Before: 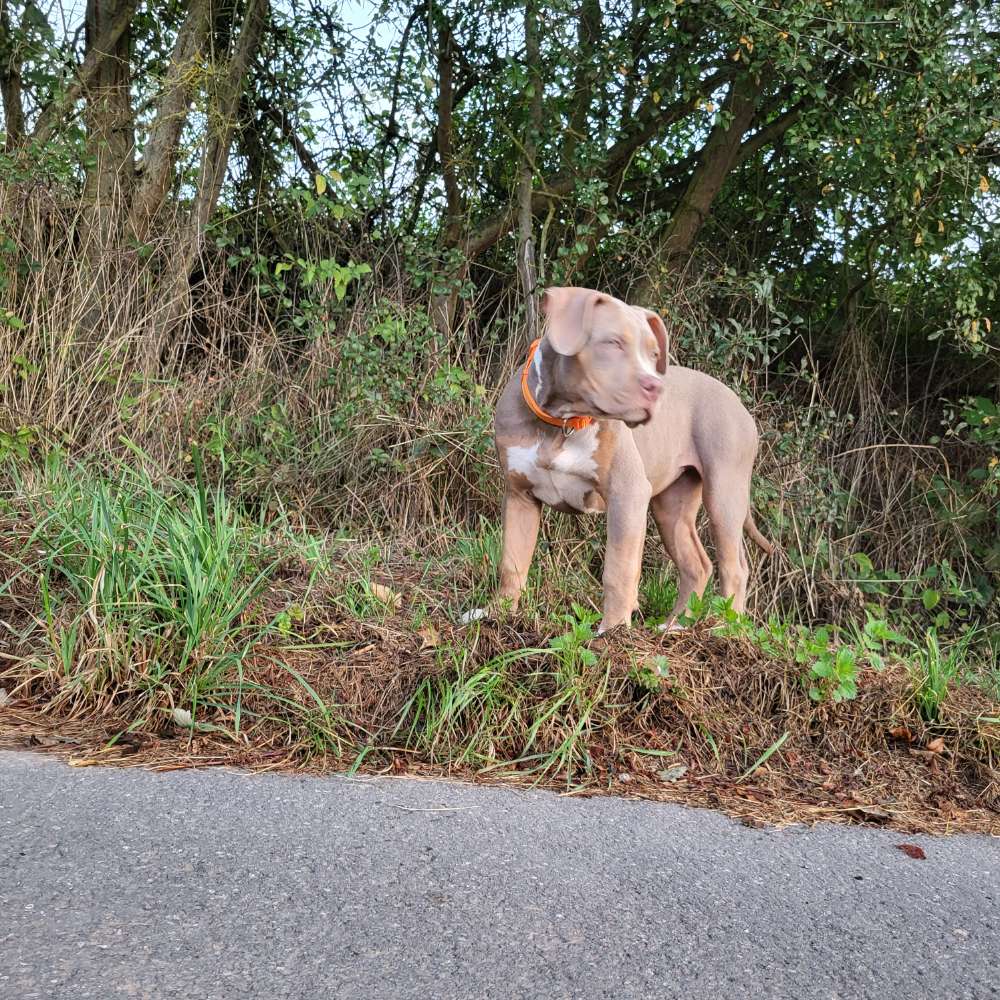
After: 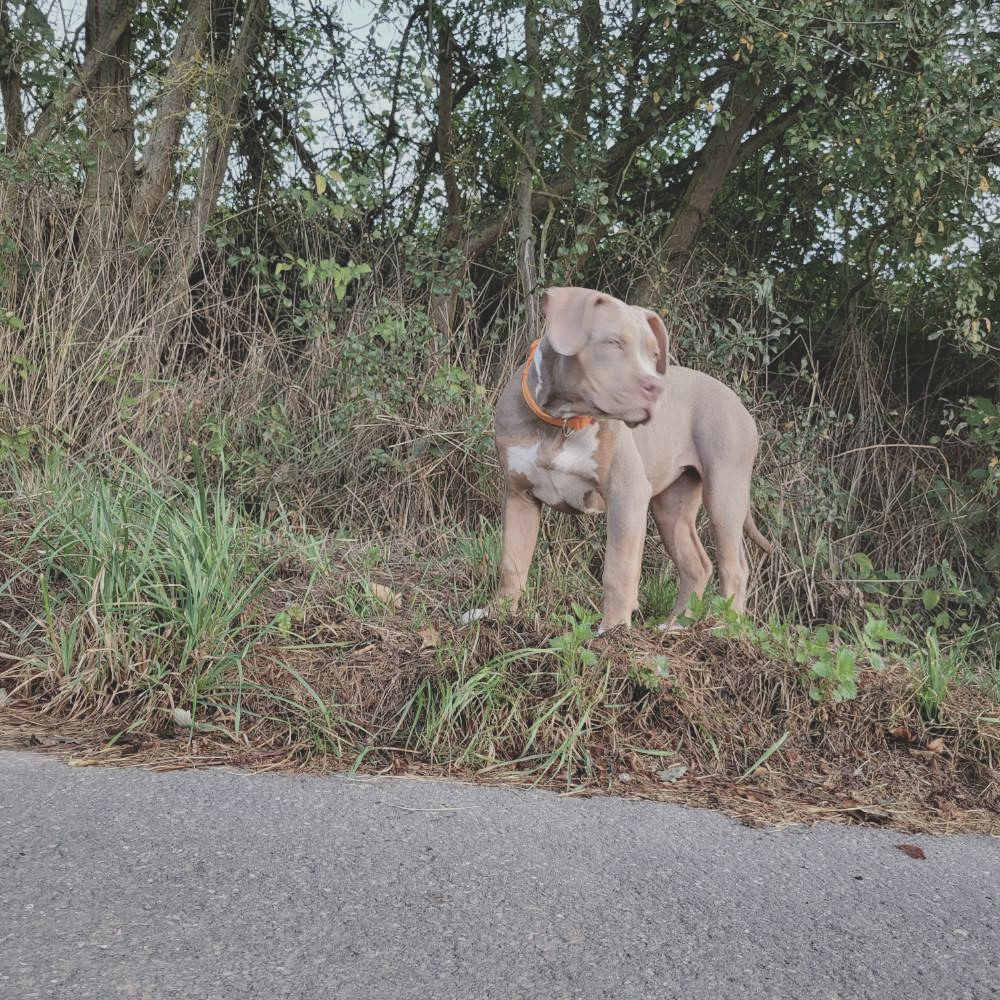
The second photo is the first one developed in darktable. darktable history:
contrast brightness saturation: contrast -0.248, saturation -0.449
